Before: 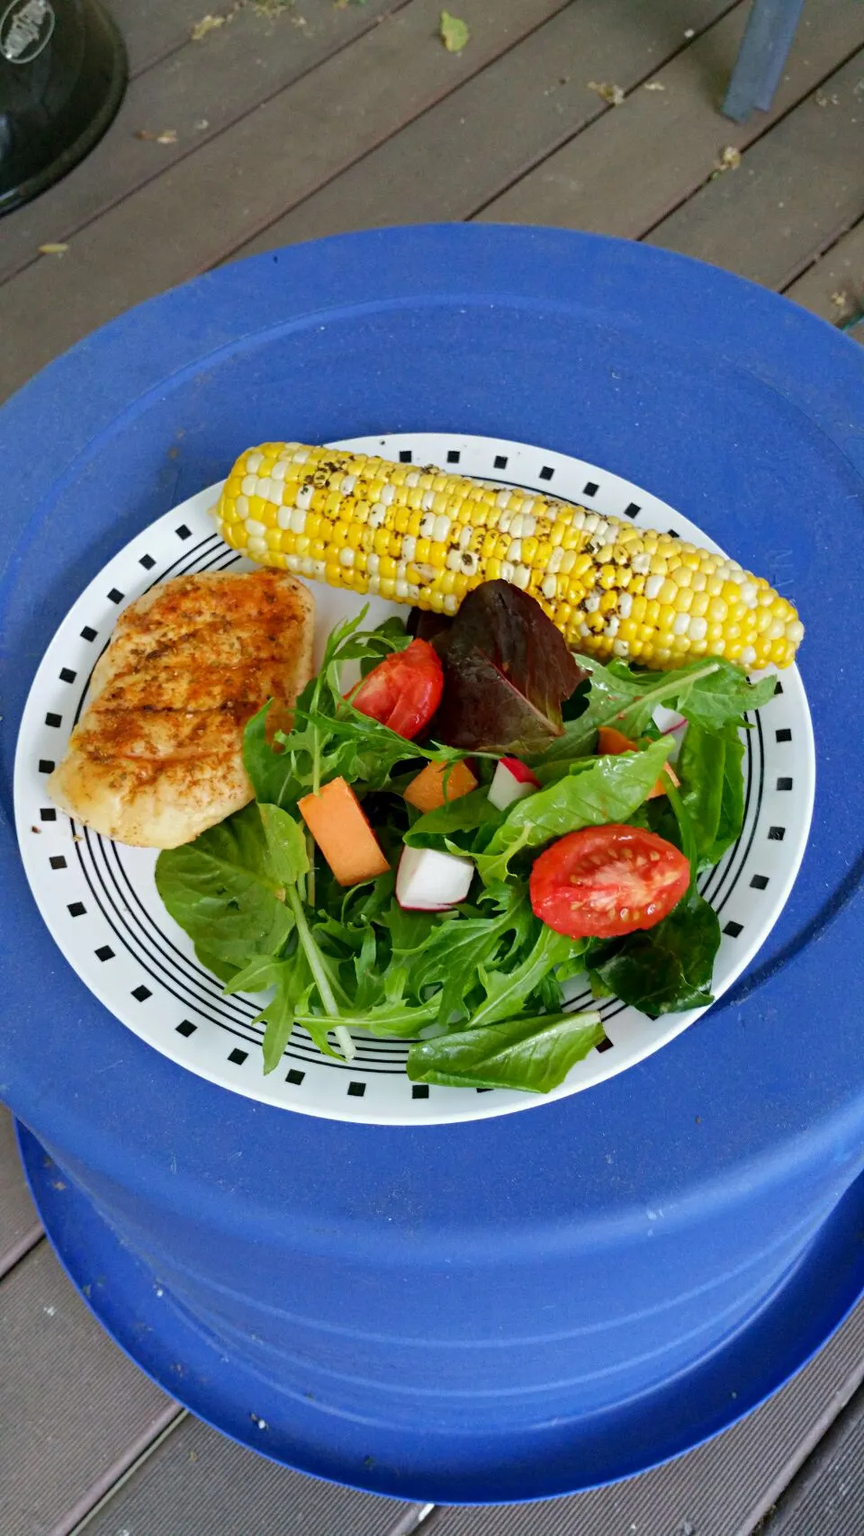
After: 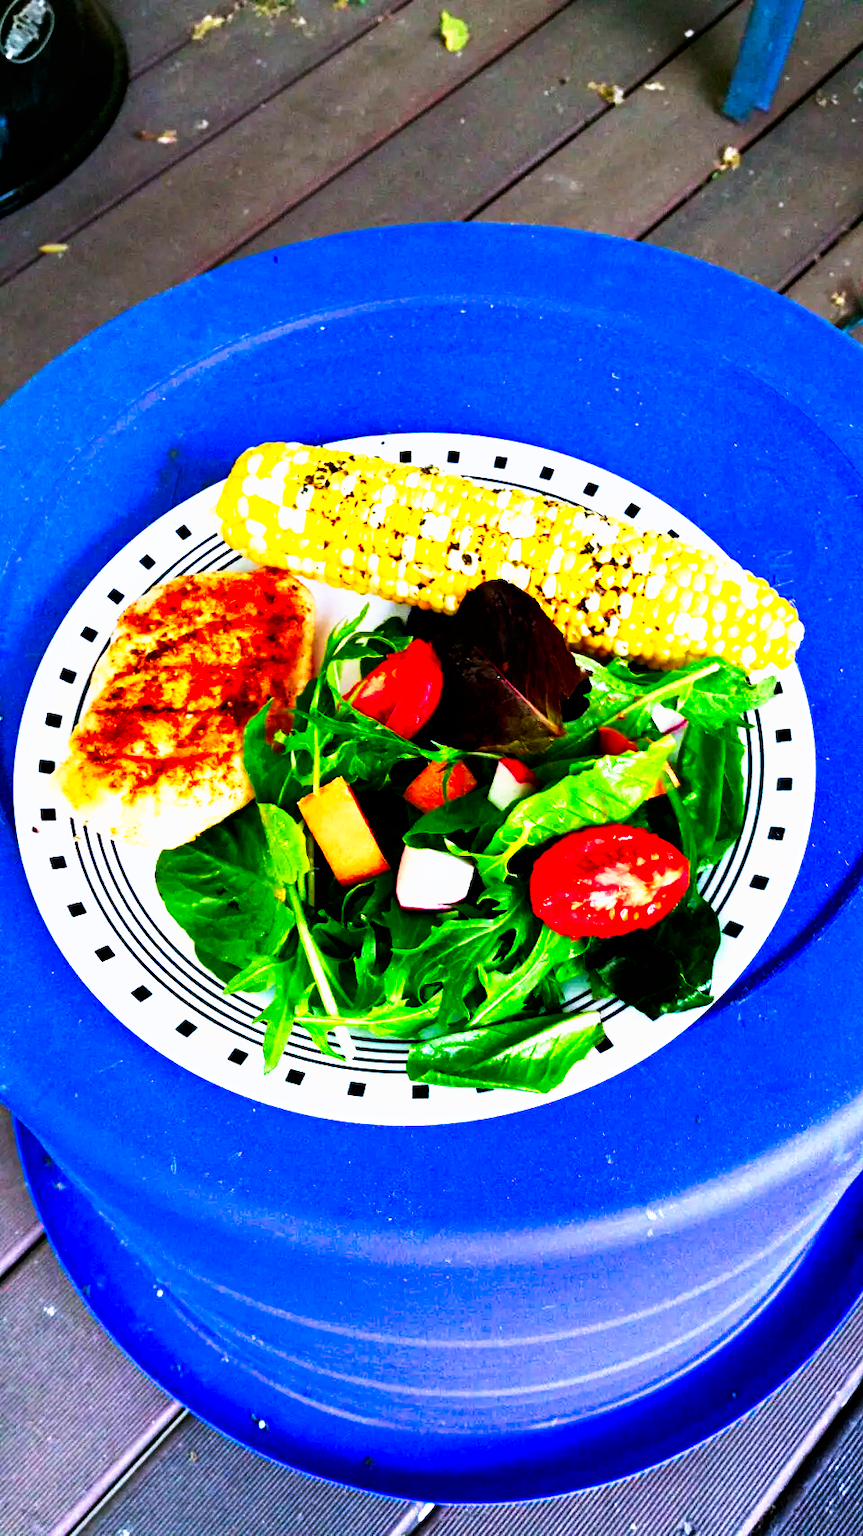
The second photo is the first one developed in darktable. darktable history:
color calibration: output R [0.946, 0.065, -0.013, 0], output G [-0.246, 1.264, -0.017, 0], output B [0.046, -0.098, 1.05, 0], illuminant custom, x 0.363, y 0.384, temperature 4525.16 K
tone curve: curves: ch0 [(0, 0) (0.003, 0) (0.011, 0) (0.025, 0) (0.044, 0.001) (0.069, 0.003) (0.1, 0.003) (0.136, 0.006) (0.177, 0.014) (0.224, 0.056) (0.277, 0.128) (0.335, 0.218) (0.399, 0.346) (0.468, 0.512) (0.543, 0.713) (0.623, 0.898) (0.709, 0.987) (0.801, 0.99) (0.898, 0.99) (1, 1)], preserve colors none
